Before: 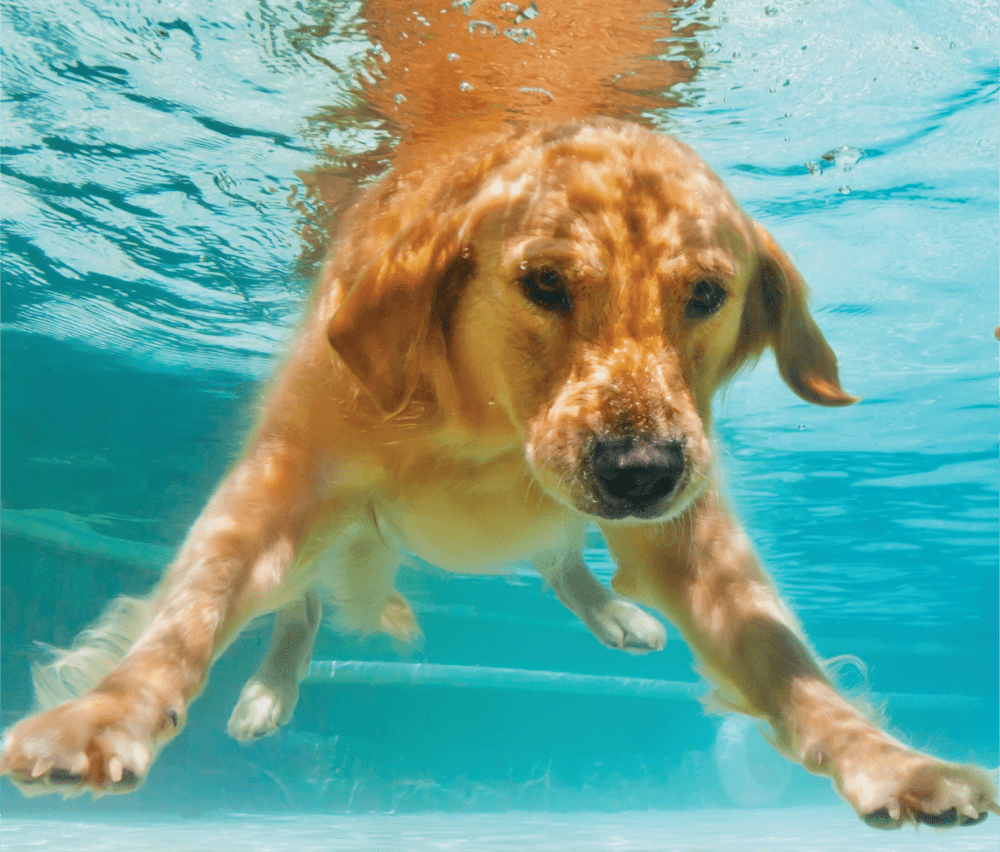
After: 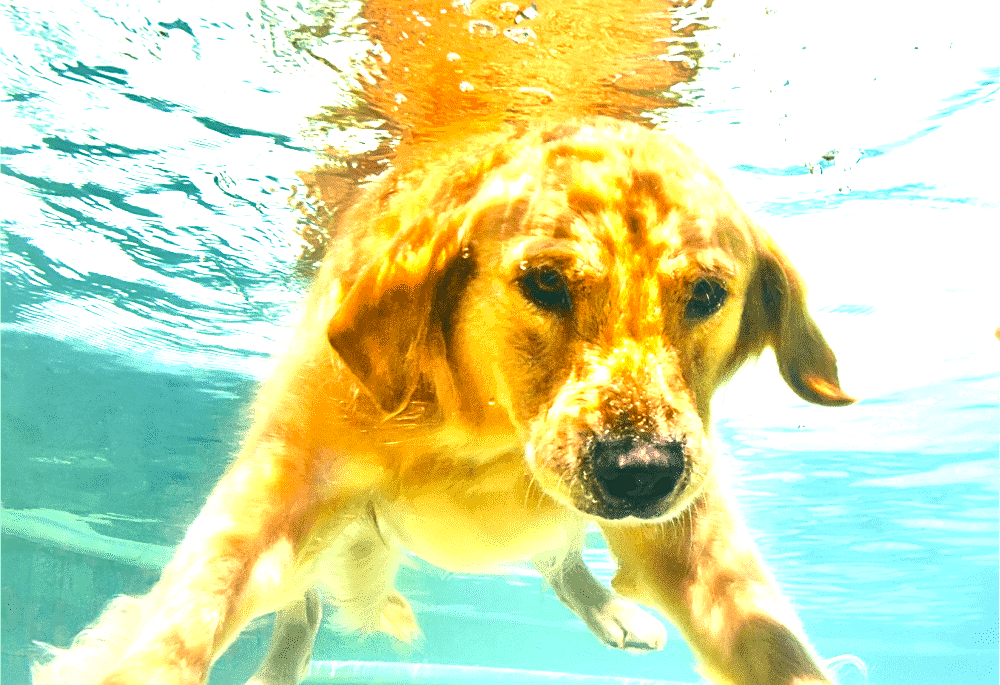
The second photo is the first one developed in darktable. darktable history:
sharpen: on, module defaults
local contrast: mode bilateral grid, contrast 24, coarseness 61, detail 152%, midtone range 0.2
tone curve: curves: ch0 [(0, 0.142) (0.384, 0.314) (0.752, 0.711) (0.991, 0.95)]; ch1 [(0.006, 0.129) (0.346, 0.384) (1, 1)]; ch2 [(0.003, 0.057) (0.261, 0.248) (1, 1)], color space Lab, independent channels, preserve colors none
exposure: black level correction 0, exposure 1.613 EV, compensate highlight preservation false
crop: bottom 19.529%
color correction: highlights a* 4.78, highlights b* 23.8, shadows a* -15.49, shadows b* 3.92
